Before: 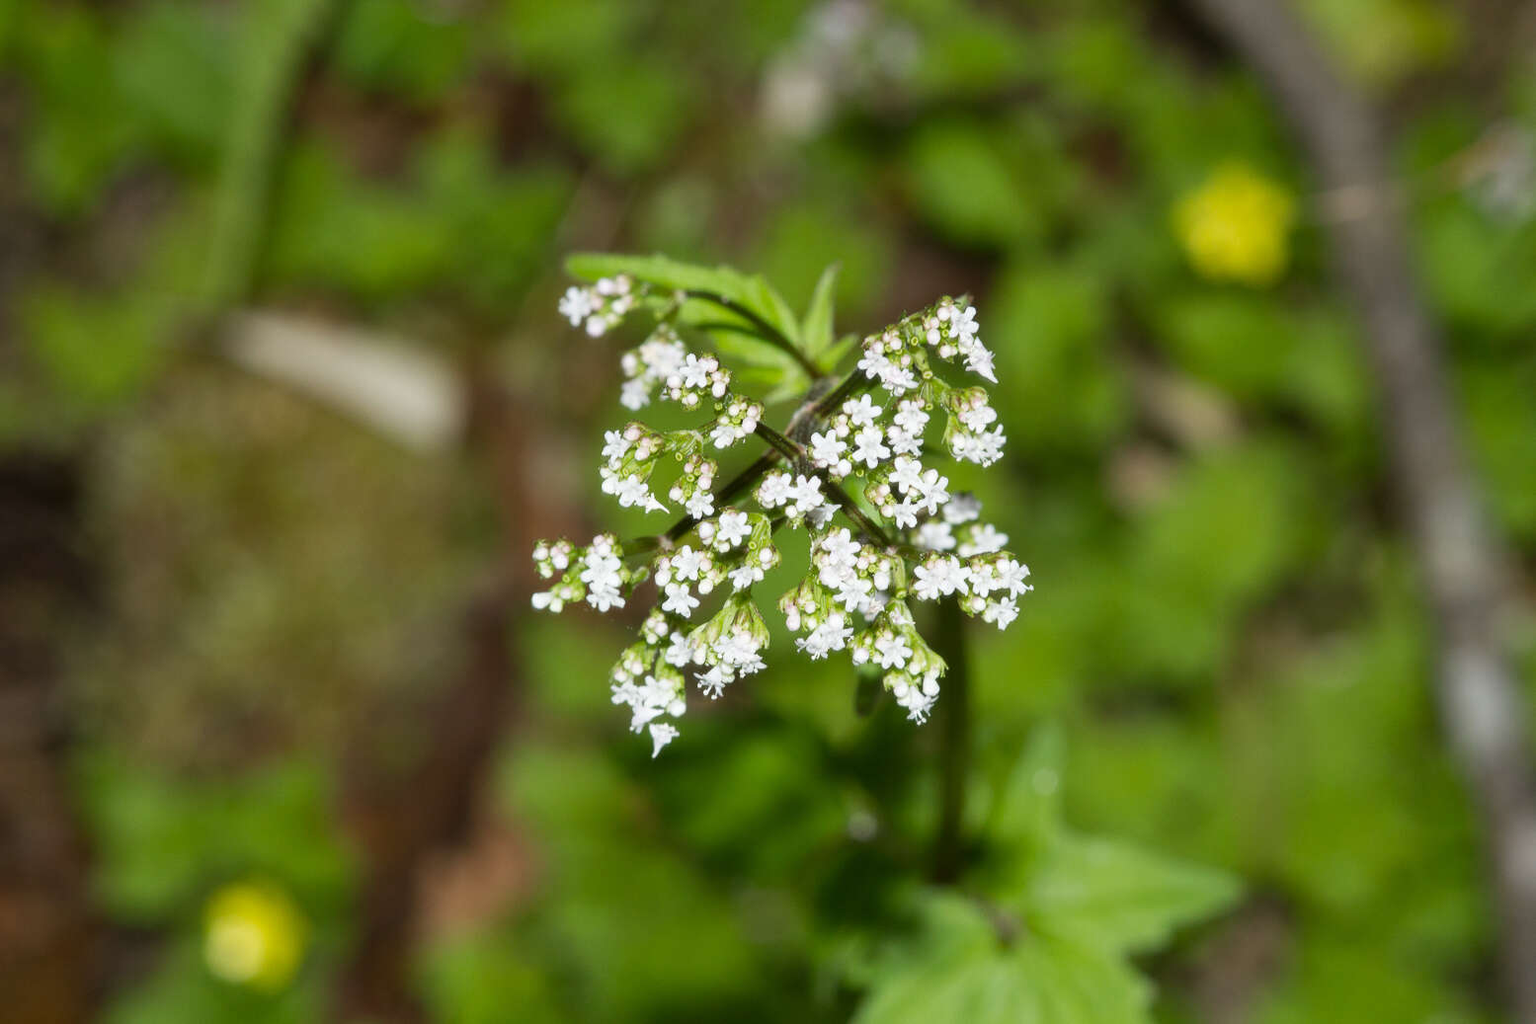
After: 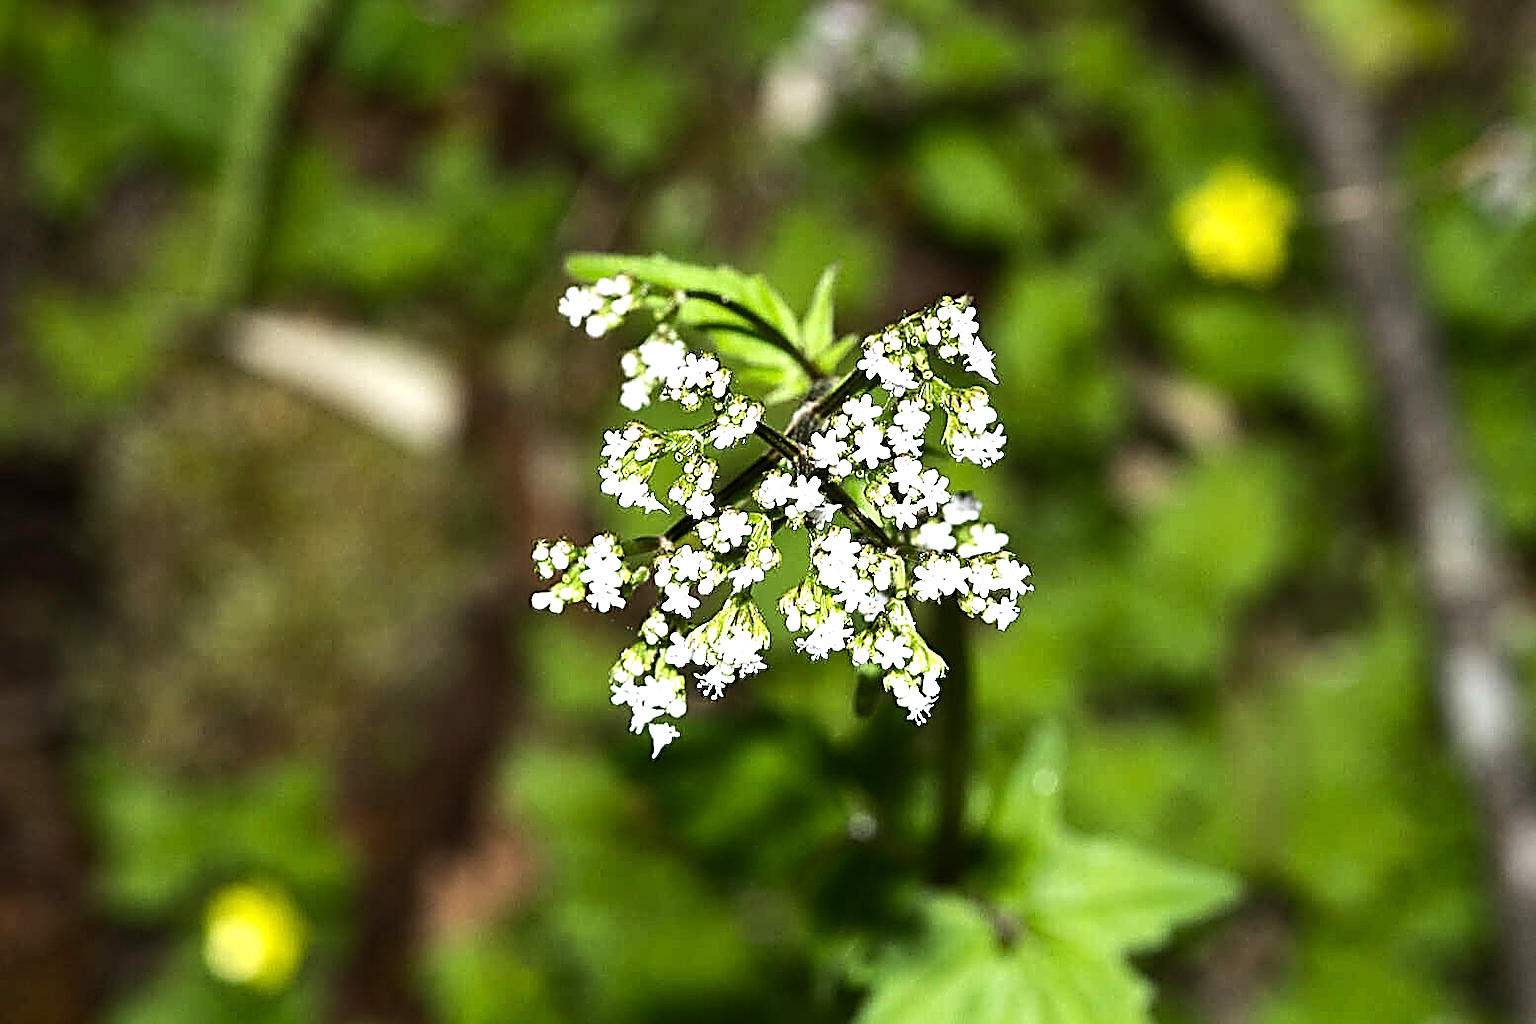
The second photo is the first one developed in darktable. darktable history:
tone equalizer: -8 EV -1.08 EV, -7 EV -1.01 EV, -6 EV -0.867 EV, -5 EV -0.578 EV, -3 EV 0.578 EV, -2 EV 0.867 EV, -1 EV 1.01 EV, +0 EV 1.08 EV, edges refinement/feathering 500, mask exposure compensation -1.57 EV, preserve details no
sharpen: amount 1.861
